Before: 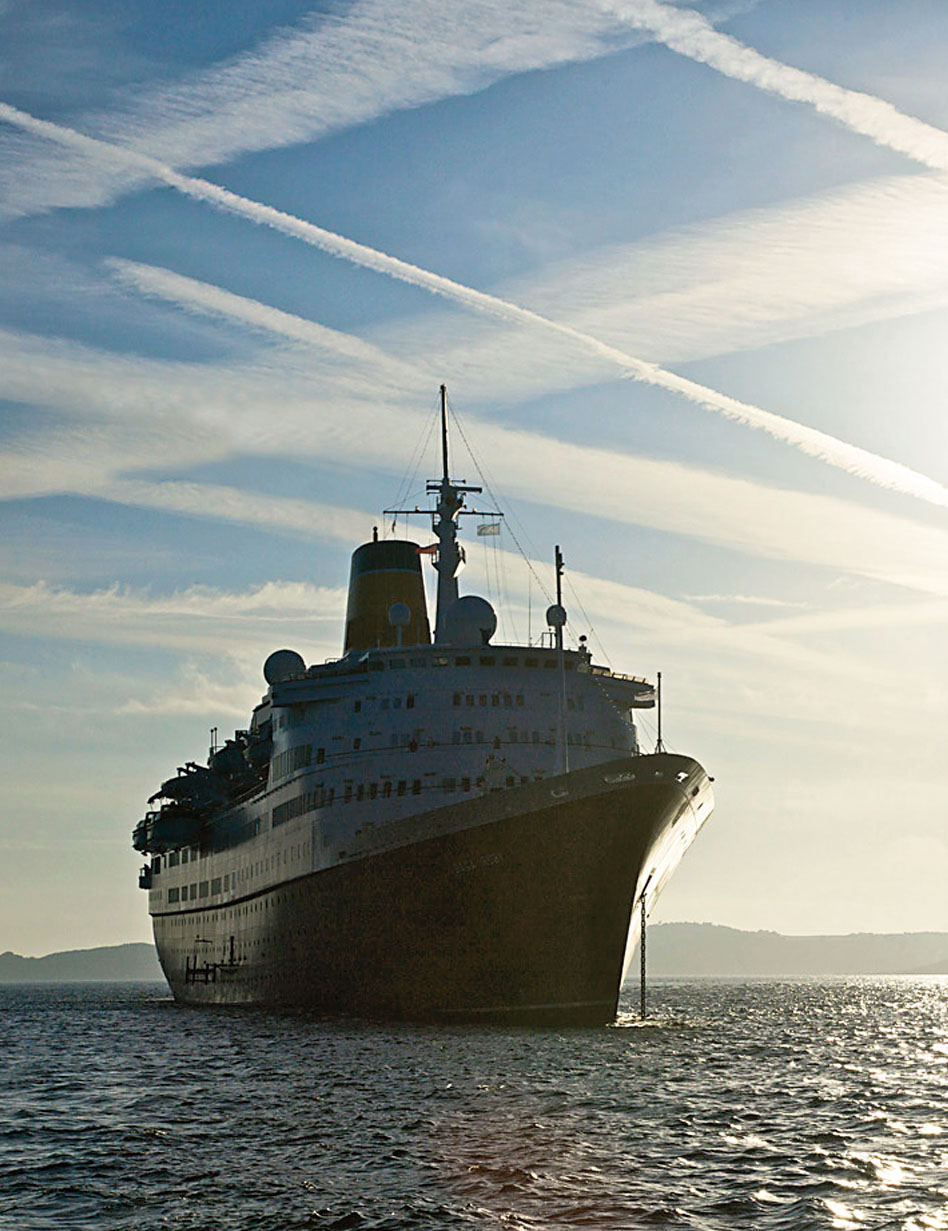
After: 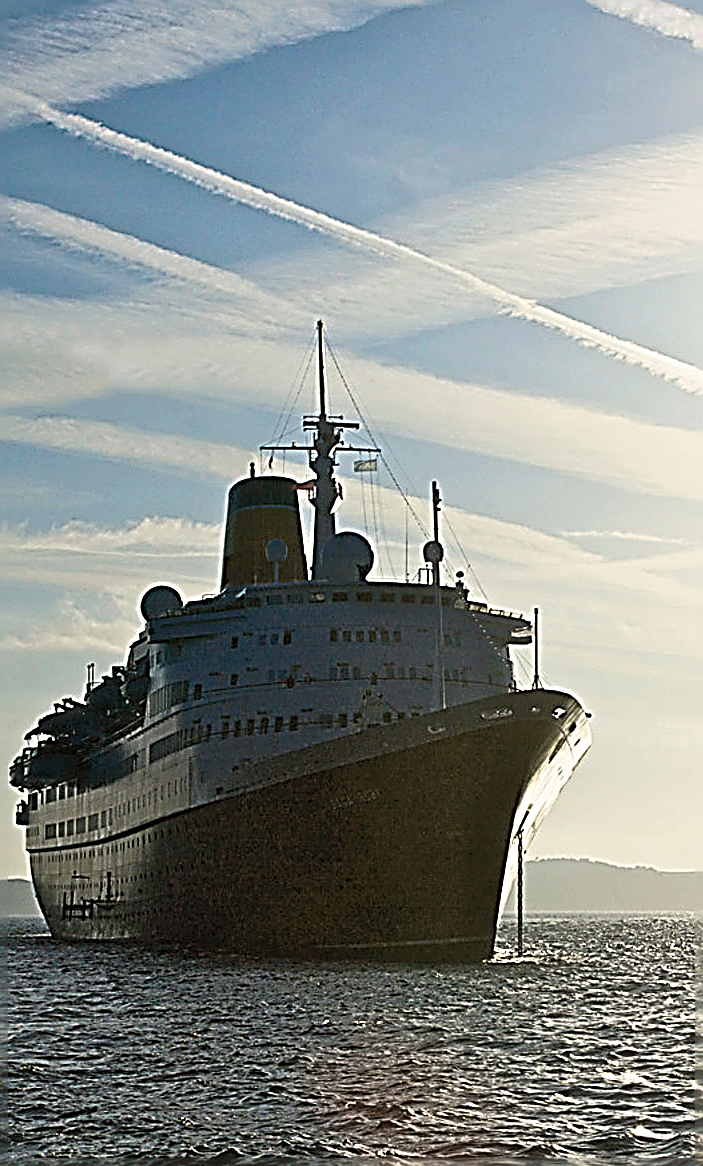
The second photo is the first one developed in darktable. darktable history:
haze removal: strength -0.1, adaptive false
sharpen: radius 3.158, amount 1.731
crop and rotate: left 13.15%, top 5.251%, right 12.609%
